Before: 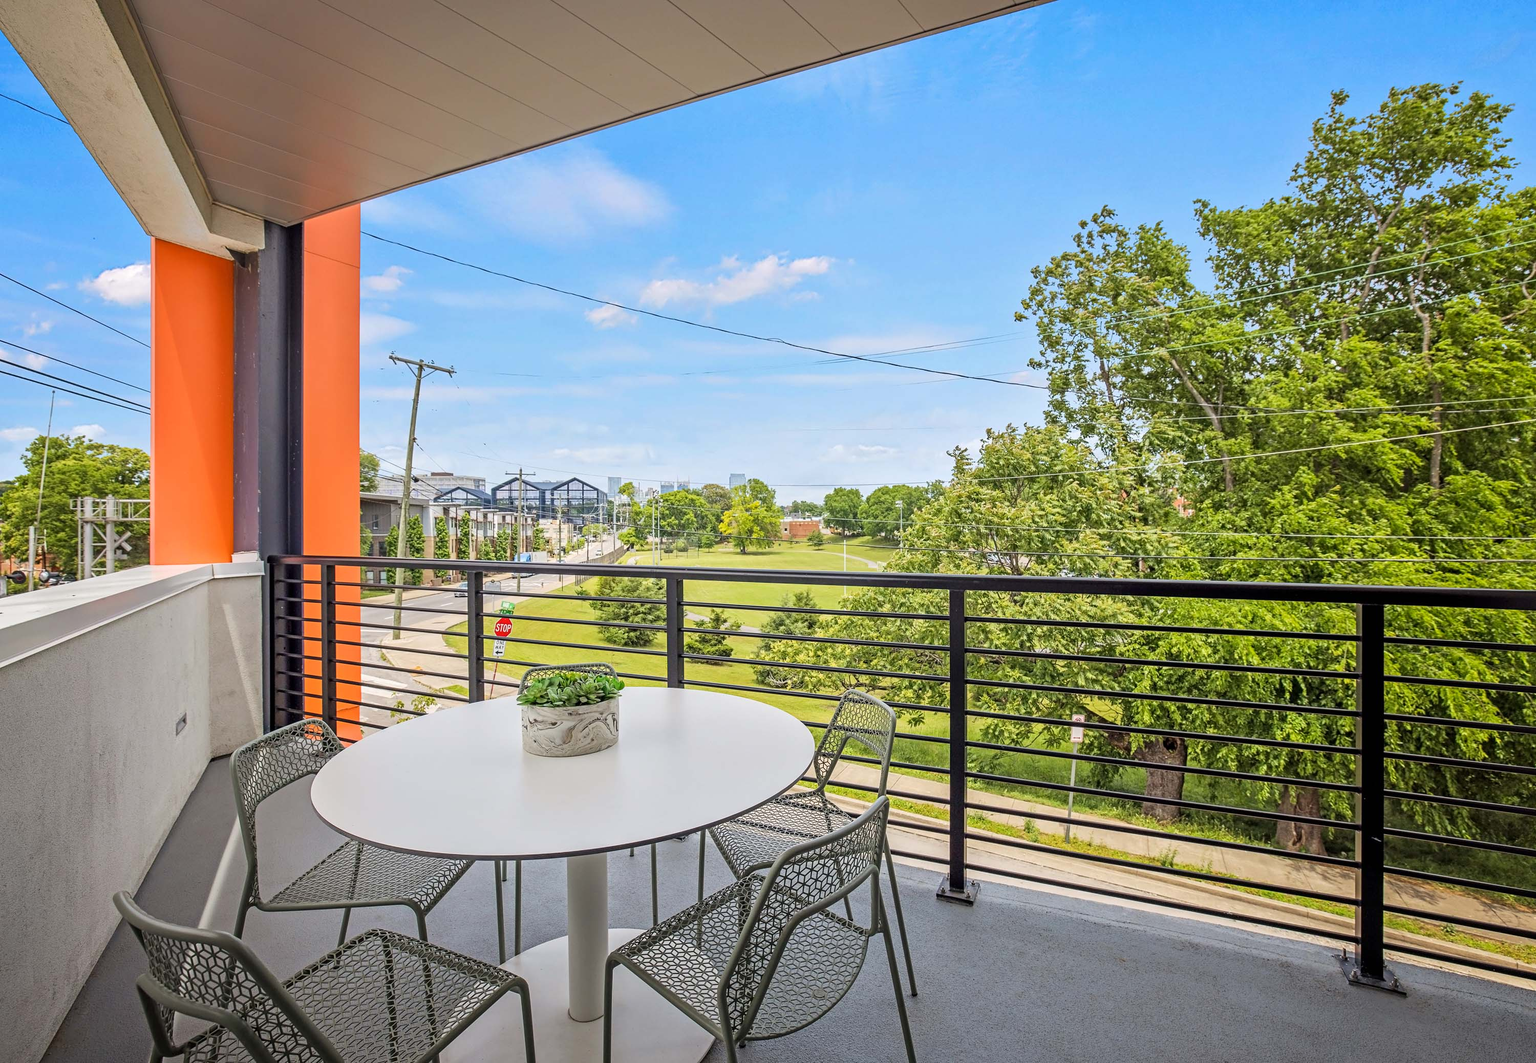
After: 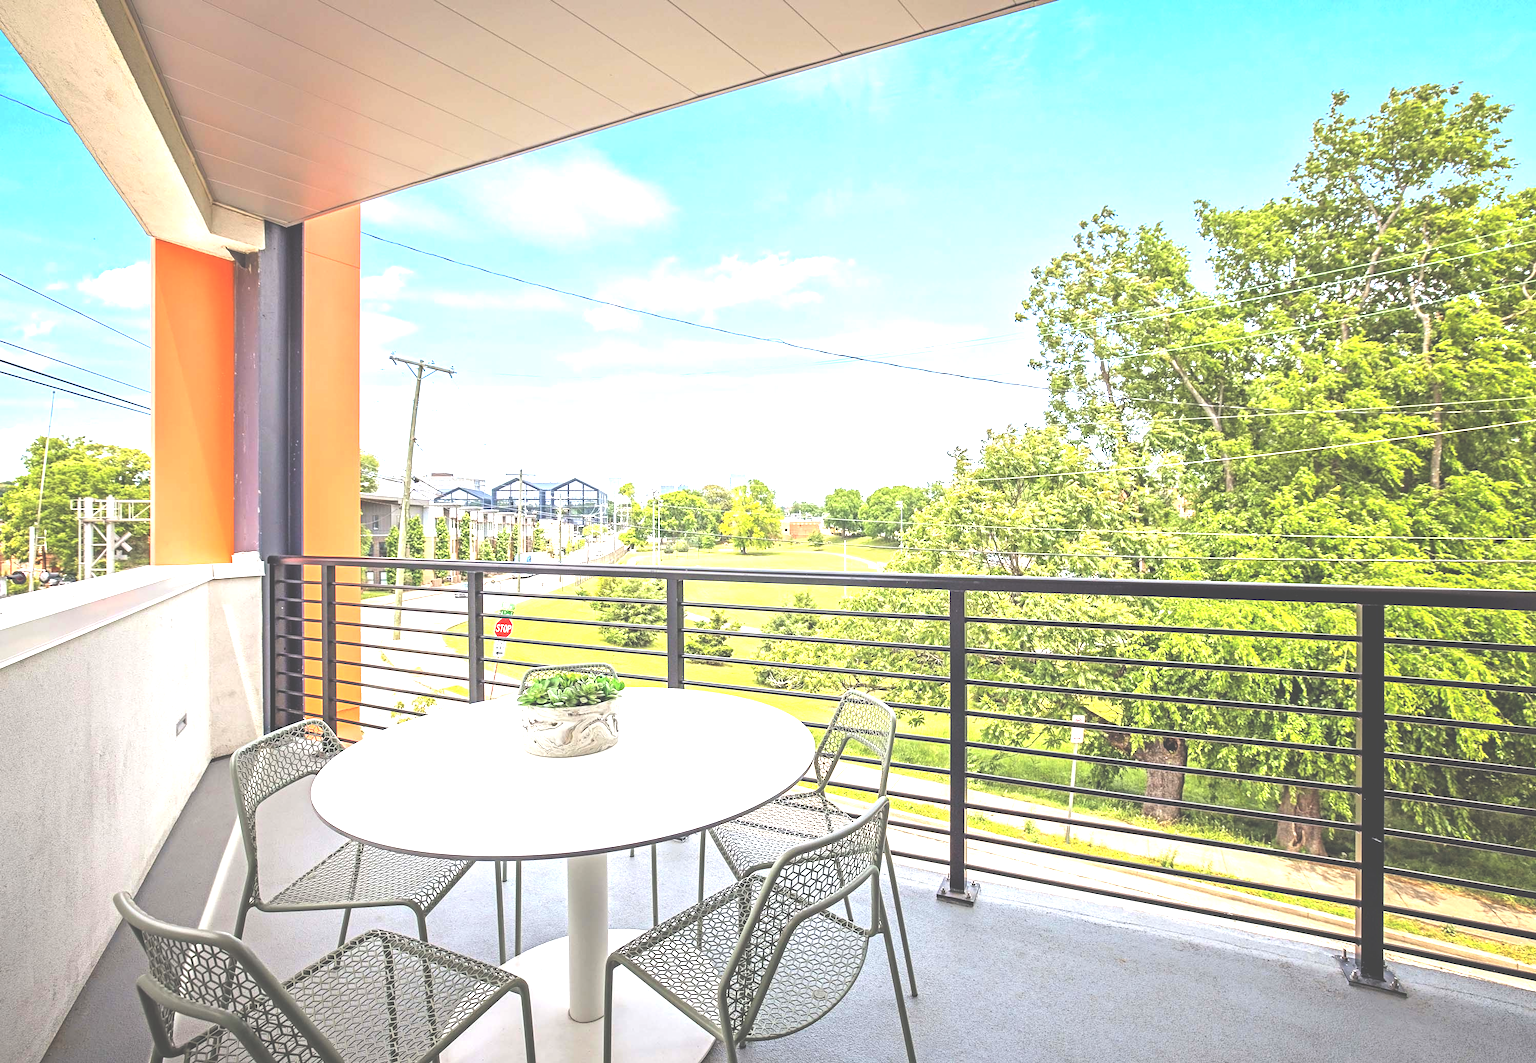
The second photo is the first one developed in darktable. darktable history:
exposure: black level correction -0.024, exposure 1.397 EV, compensate exposure bias true, compensate highlight preservation false
